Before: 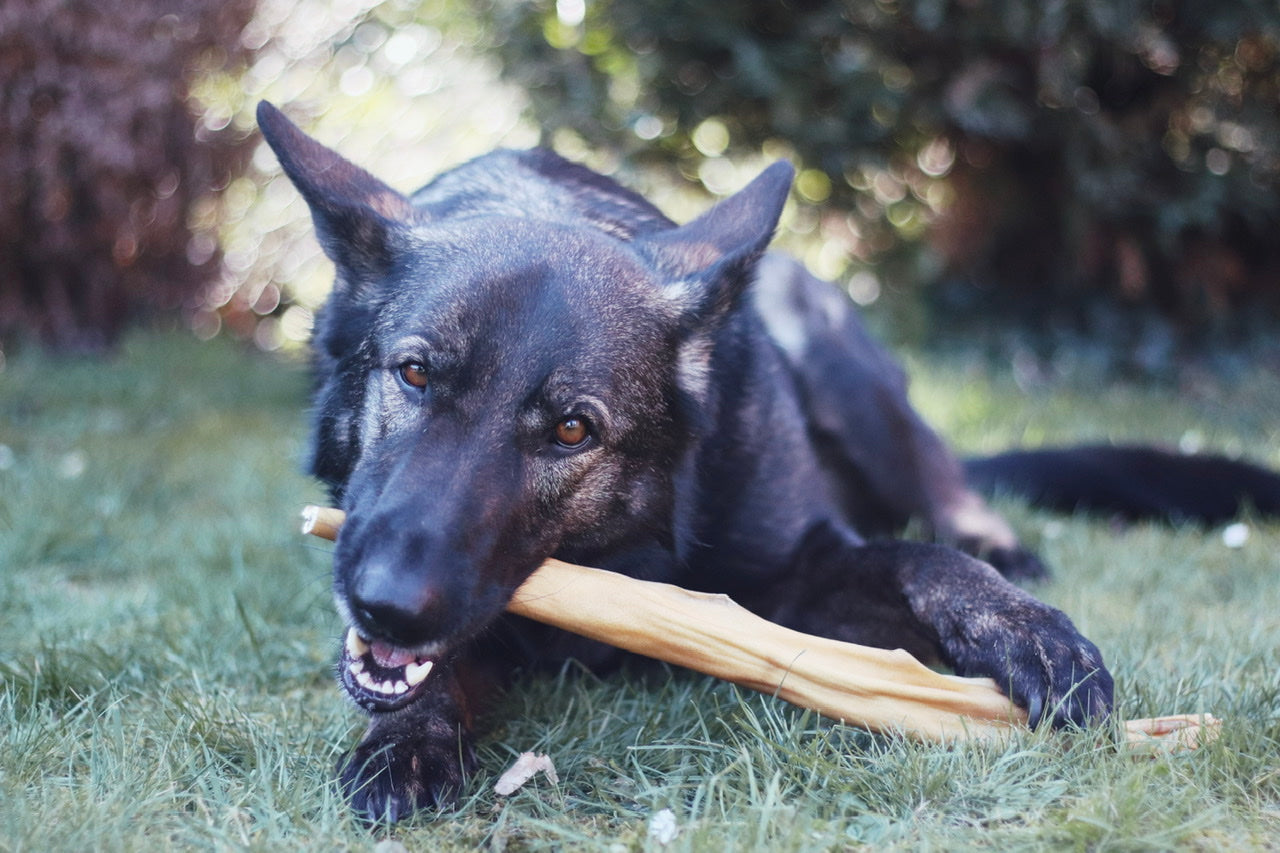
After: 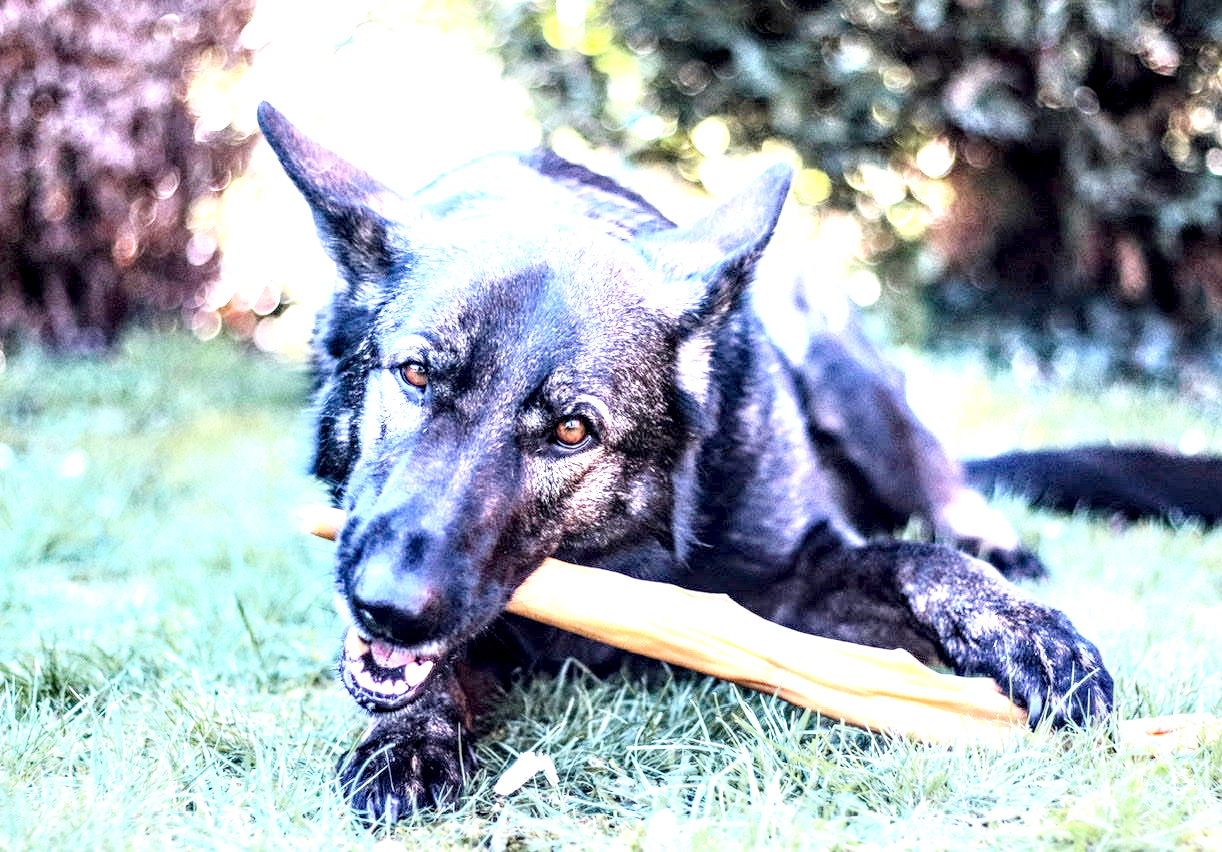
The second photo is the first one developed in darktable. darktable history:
crop: right 4.511%, bottom 0.035%
color balance rgb: perceptual saturation grading › global saturation 21.086%, perceptual saturation grading › highlights -19.781%, perceptual saturation grading › shadows 29.246%
haze removal: compatibility mode true, adaptive false
exposure: black level correction 0, exposure 1.199 EV, compensate exposure bias true, compensate highlight preservation false
tone curve: curves: ch0 [(0, 0) (0.003, 0.002) (0.011, 0.008) (0.025, 0.019) (0.044, 0.034) (0.069, 0.053) (0.1, 0.079) (0.136, 0.127) (0.177, 0.191) (0.224, 0.274) (0.277, 0.367) (0.335, 0.465) (0.399, 0.552) (0.468, 0.643) (0.543, 0.737) (0.623, 0.82) (0.709, 0.891) (0.801, 0.928) (0.898, 0.963) (1, 1)], color space Lab, independent channels, preserve colors none
local contrast: detail 205%
